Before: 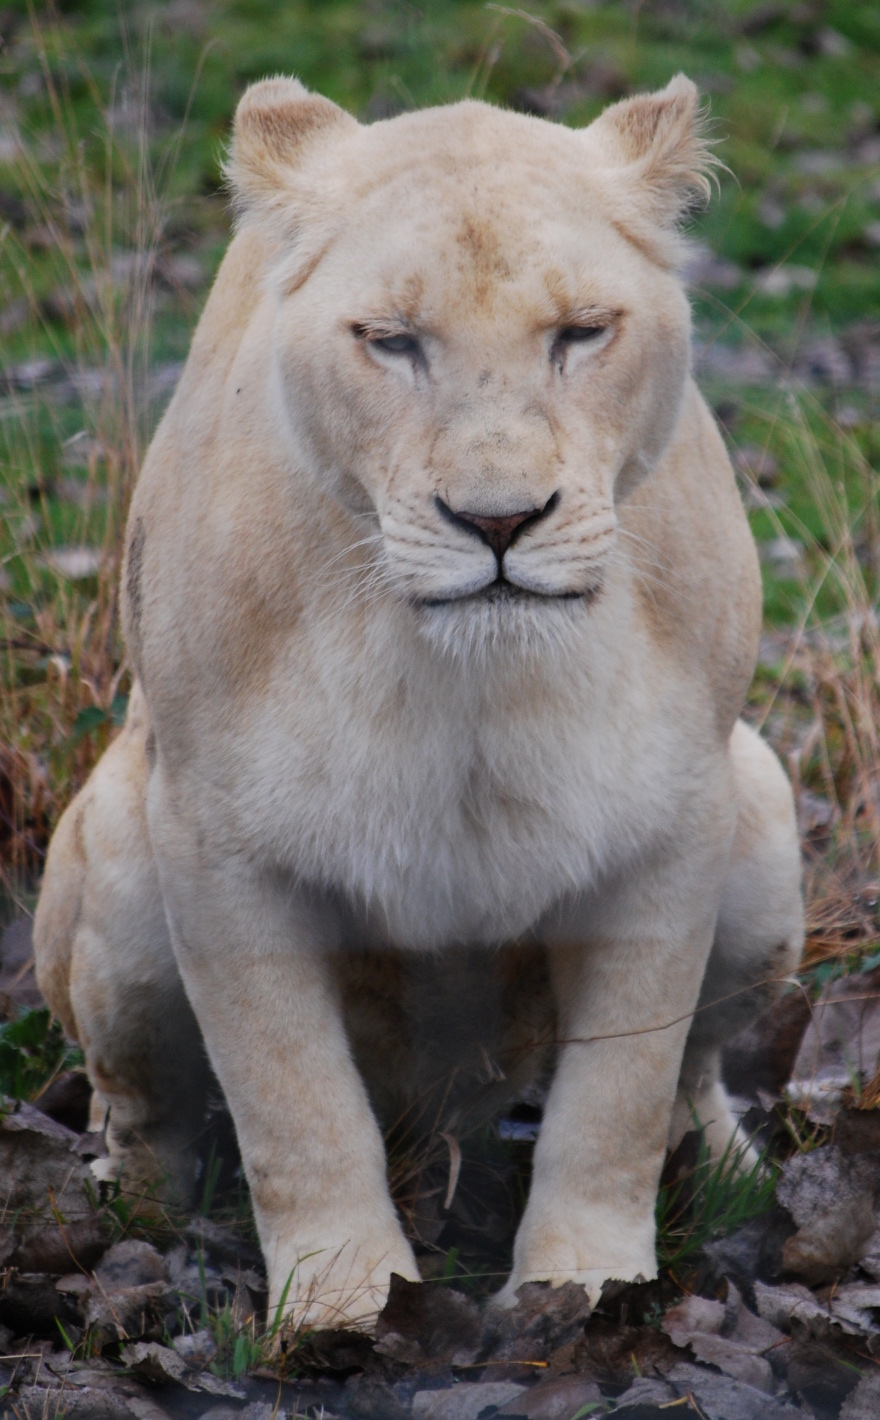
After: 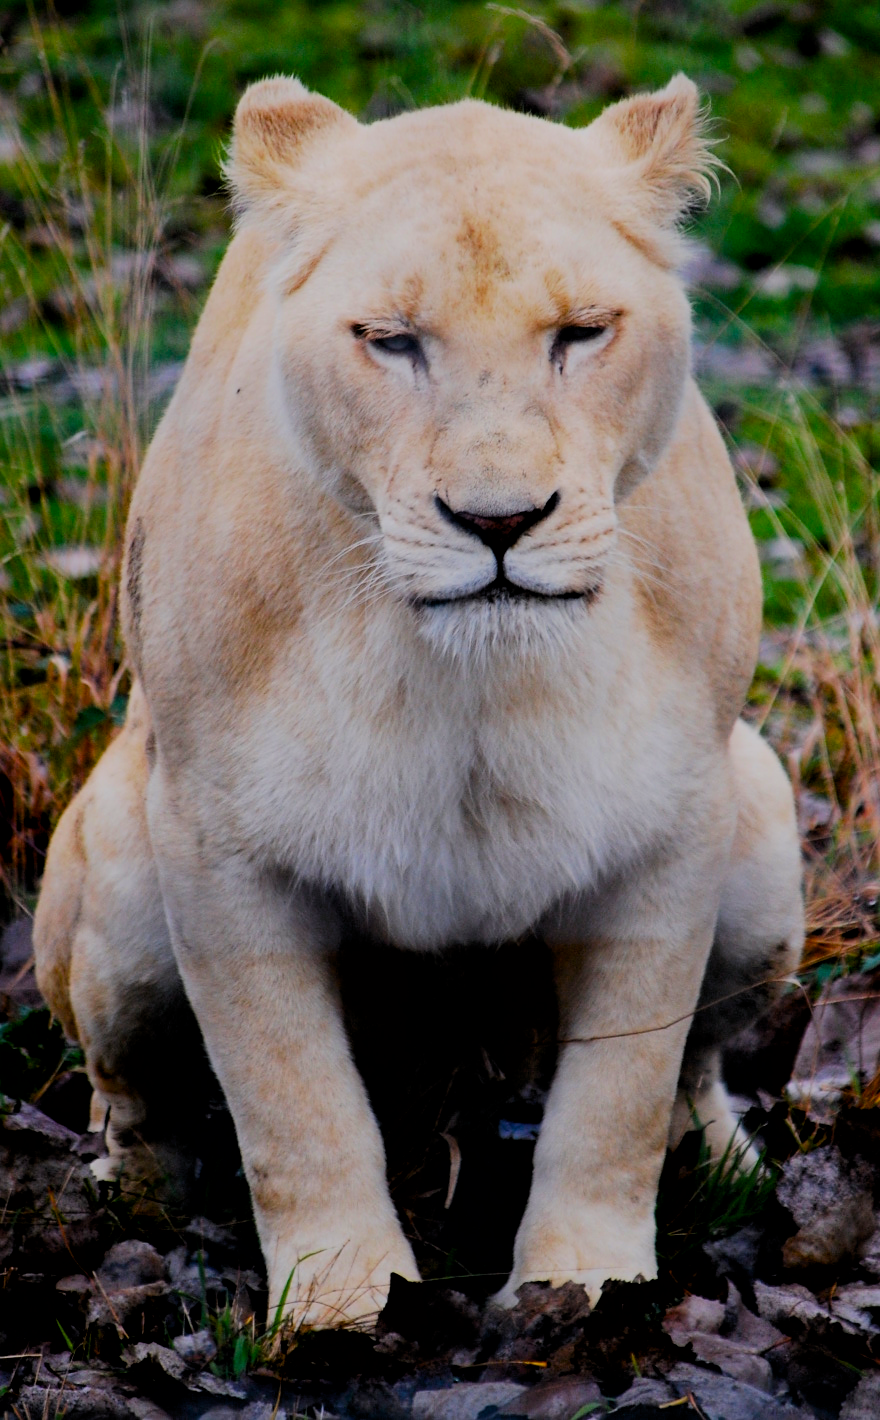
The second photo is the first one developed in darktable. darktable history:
color zones: curves: ch1 [(0, 0.523) (0.143, 0.545) (0.286, 0.52) (0.429, 0.506) (0.571, 0.503) (0.714, 0.503) (0.857, 0.508) (1, 0.523)]
filmic rgb: black relative exposure -2.92 EV, white relative exposure 4.56 EV, threshold 5.98 EV, hardness 1.77, contrast 1.237, preserve chrominance max RGB, color science v6 (2022), contrast in shadows safe, contrast in highlights safe, enable highlight reconstruction true
sharpen: amount 0.203
color balance rgb: shadows lift › chroma 0.719%, shadows lift › hue 110.72°, linear chroma grading › global chroma 15.294%, perceptual saturation grading › global saturation 26.396%, perceptual saturation grading › highlights -27.858%, perceptual saturation grading › mid-tones 15.169%, perceptual saturation grading › shadows 34.098%, global vibrance 14.861%
contrast brightness saturation: contrast 0.149, brightness -0.009, saturation 0.096
